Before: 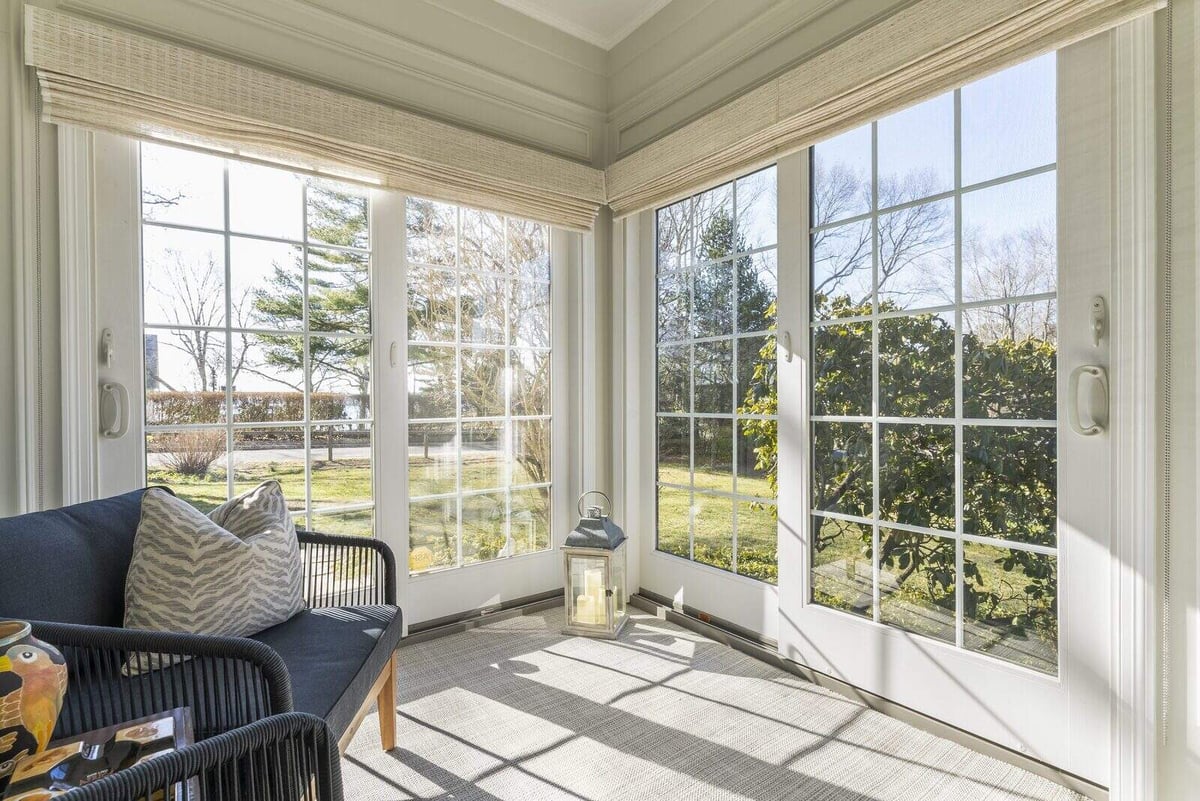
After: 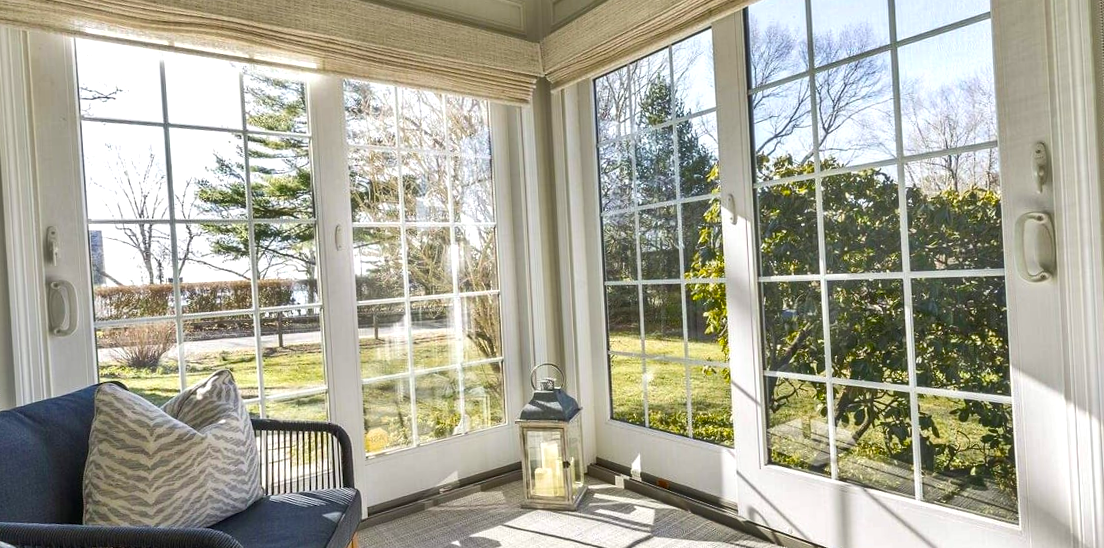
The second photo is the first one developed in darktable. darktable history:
rotate and perspective: rotation -3°, crop left 0.031, crop right 0.968, crop top 0.07, crop bottom 0.93
crop and rotate: left 2.991%, top 13.302%, right 1.981%, bottom 12.636%
color balance rgb: linear chroma grading › shadows 16%, perceptual saturation grading › global saturation 8%, perceptual saturation grading › shadows 4%, perceptual brilliance grading › global brilliance 2%, perceptual brilliance grading › highlights 8%, perceptual brilliance grading › shadows -4%, global vibrance 16%, saturation formula JzAzBz (2021)
shadows and highlights: soften with gaussian
